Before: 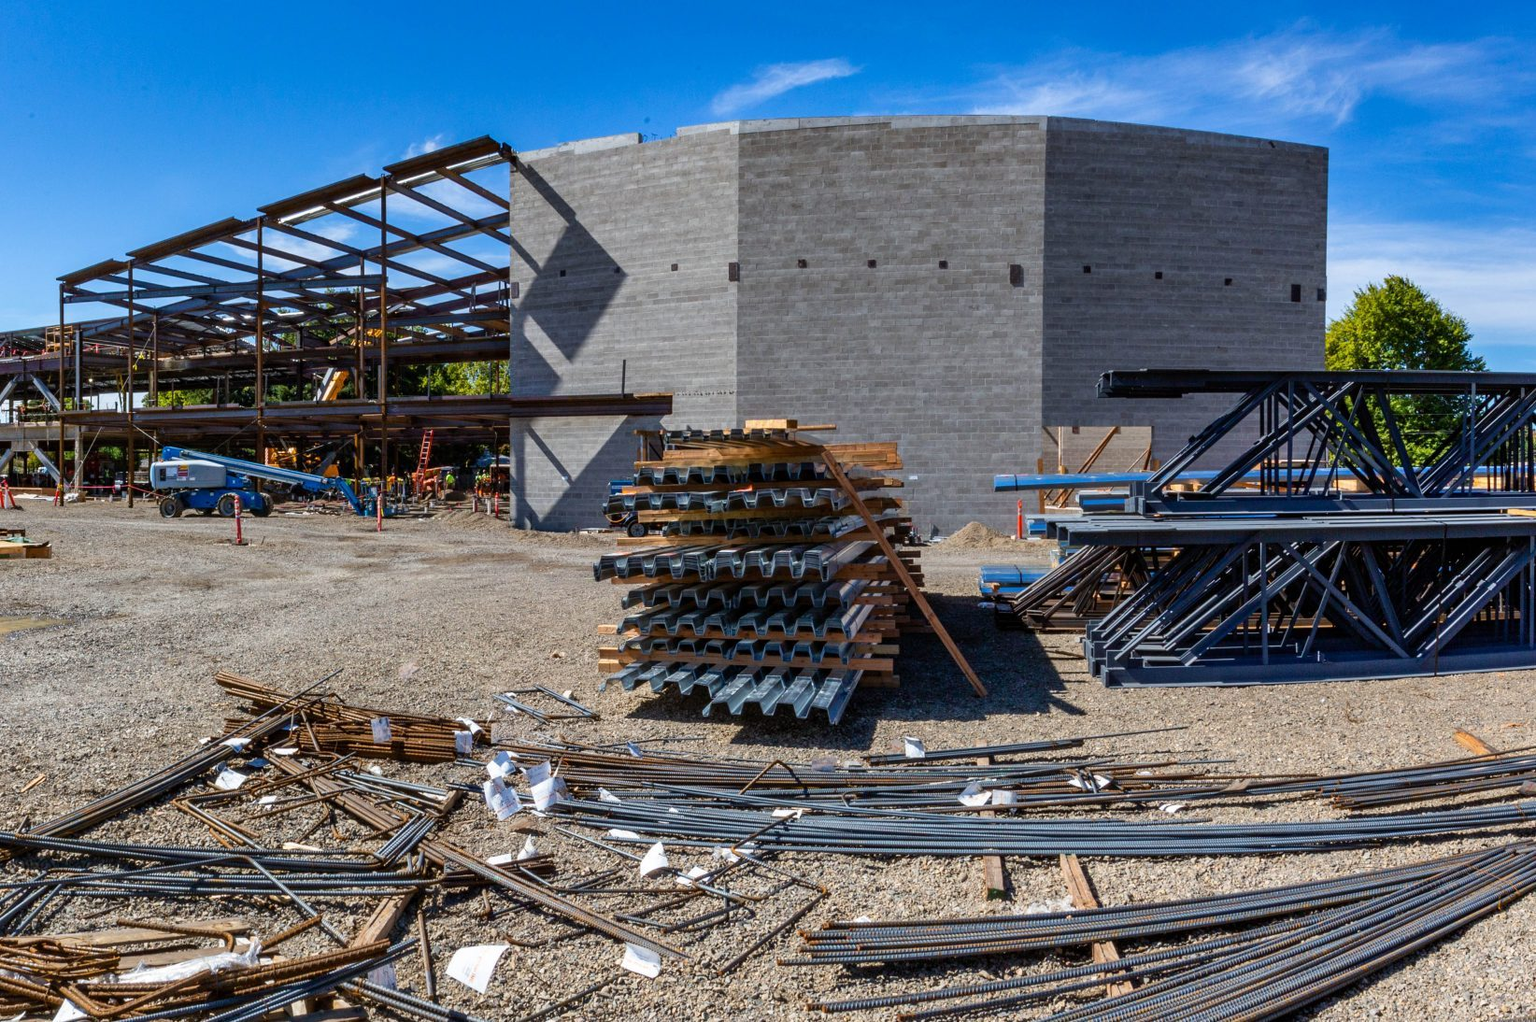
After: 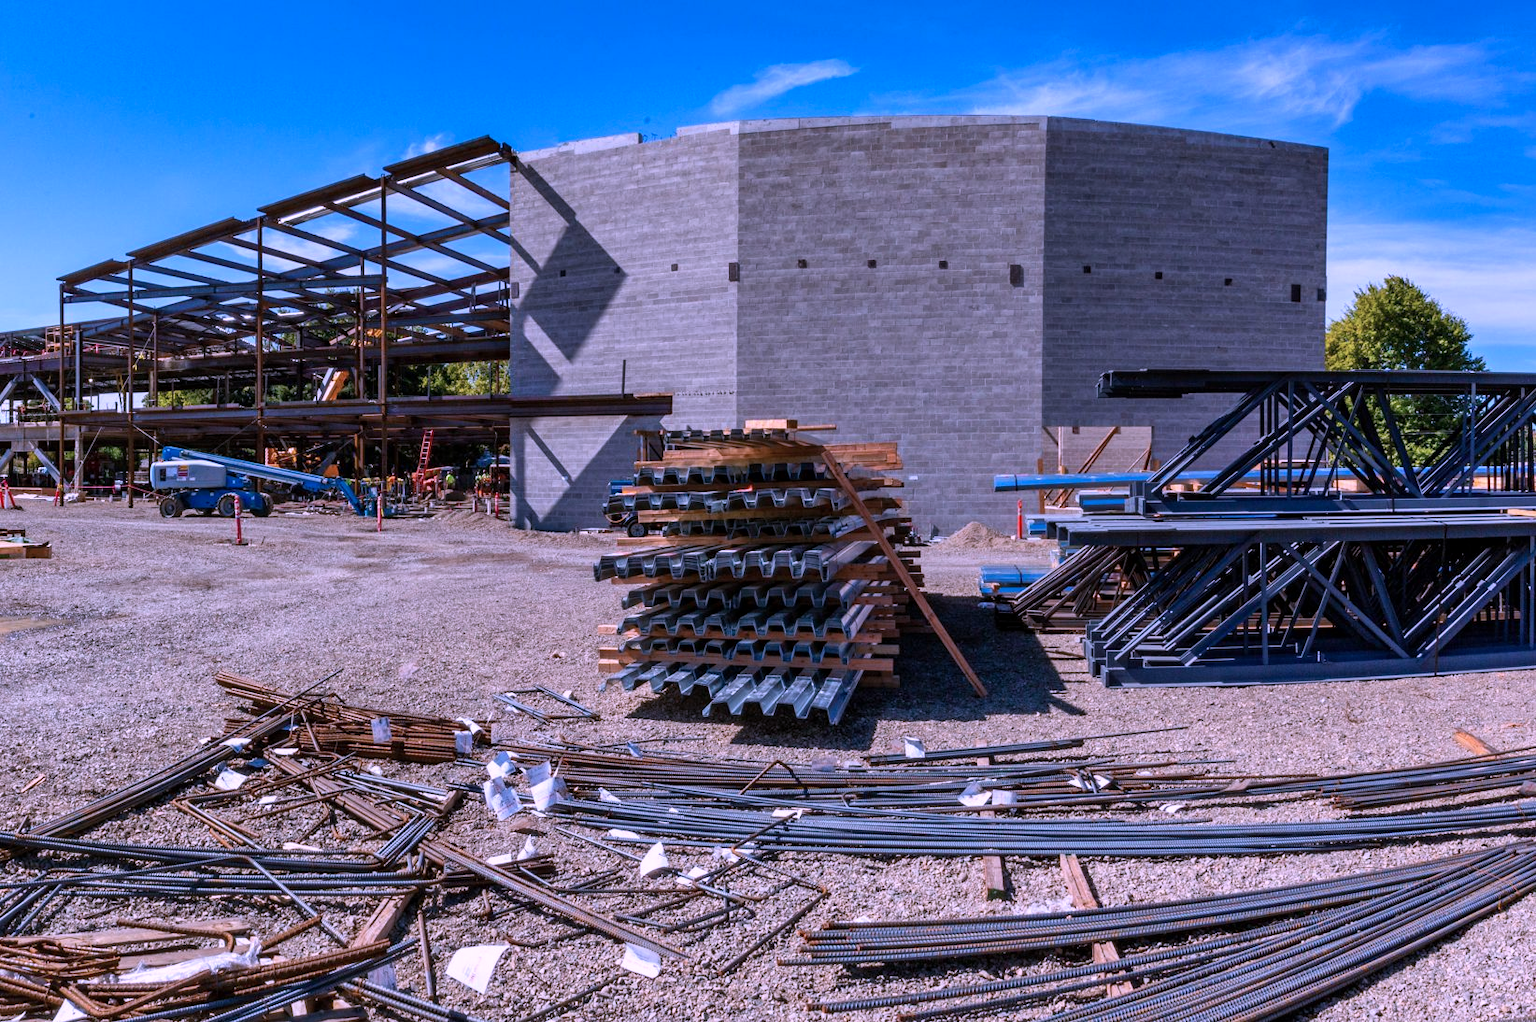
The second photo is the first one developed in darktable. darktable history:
color correction: highlights a* 15.03, highlights b* -25.07
white balance: red 0.984, blue 1.059
local contrast: mode bilateral grid, contrast 10, coarseness 25, detail 115%, midtone range 0.2
